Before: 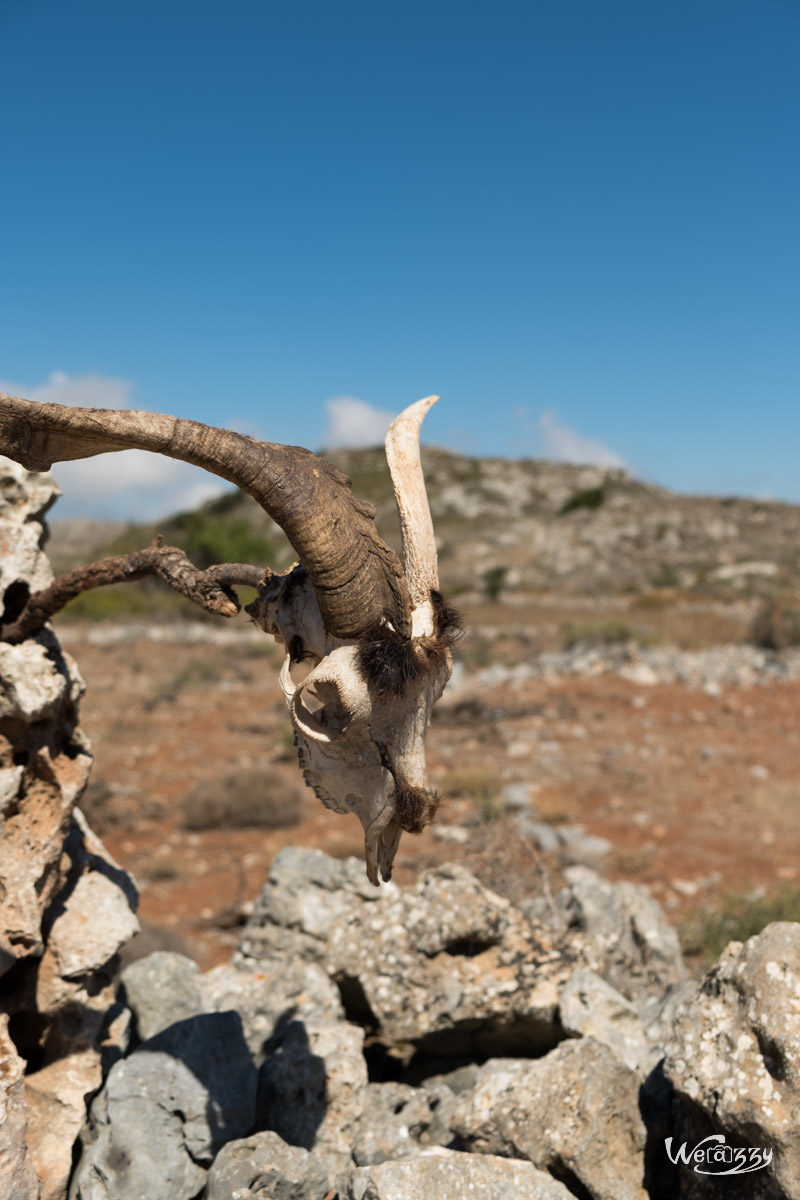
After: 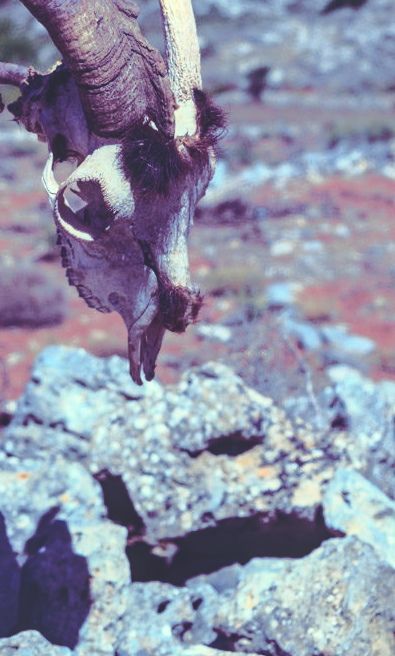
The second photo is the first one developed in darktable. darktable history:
tone curve: curves: ch0 [(0, 0) (0.104, 0.061) (0.239, 0.201) (0.327, 0.317) (0.401, 0.443) (0.489, 0.566) (0.65, 0.68) (0.832, 0.858) (1, 0.977)]; ch1 [(0, 0) (0.161, 0.092) (0.35, 0.33) (0.379, 0.401) (0.447, 0.476) (0.495, 0.499) (0.515, 0.518) (0.534, 0.557) (0.602, 0.625) (0.712, 0.706) (1, 1)]; ch2 [(0, 0) (0.359, 0.372) (0.437, 0.437) (0.502, 0.501) (0.55, 0.534) (0.592, 0.601) (0.647, 0.64) (1, 1)], color space Lab, independent channels, preserve colors none
local contrast: on, module defaults
contrast brightness saturation: contrast 0.2, brightness 0.2, saturation 0.8
rgb curve: curves: ch0 [(0, 0.186) (0.314, 0.284) (0.576, 0.466) (0.805, 0.691) (0.936, 0.886)]; ch1 [(0, 0.186) (0.314, 0.284) (0.581, 0.534) (0.771, 0.746) (0.936, 0.958)]; ch2 [(0, 0.216) (0.275, 0.39) (1, 1)], mode RGB, independent channels, compensate middle gray true, preserve colors none
crop: left 29.672%, top 41.786%, right 20.851%, bottom 3.487%
